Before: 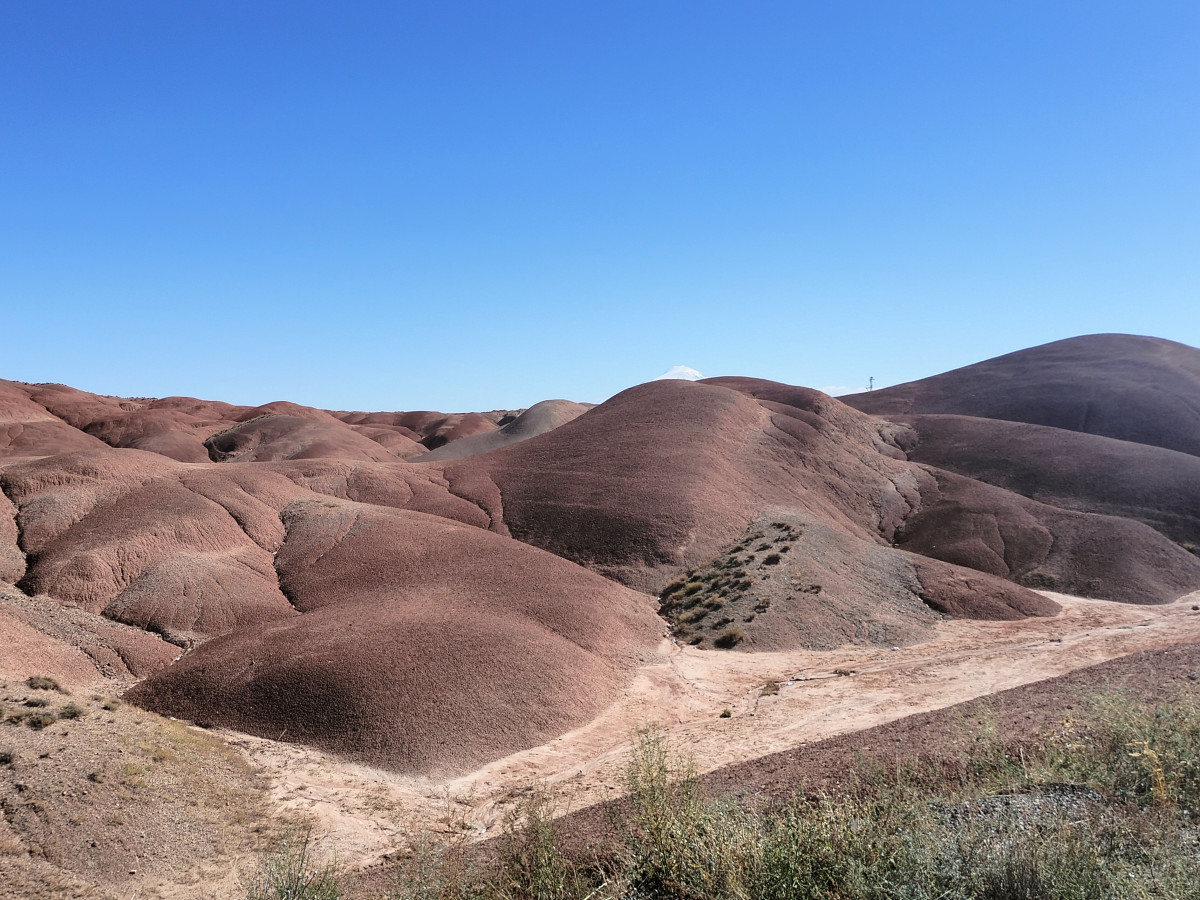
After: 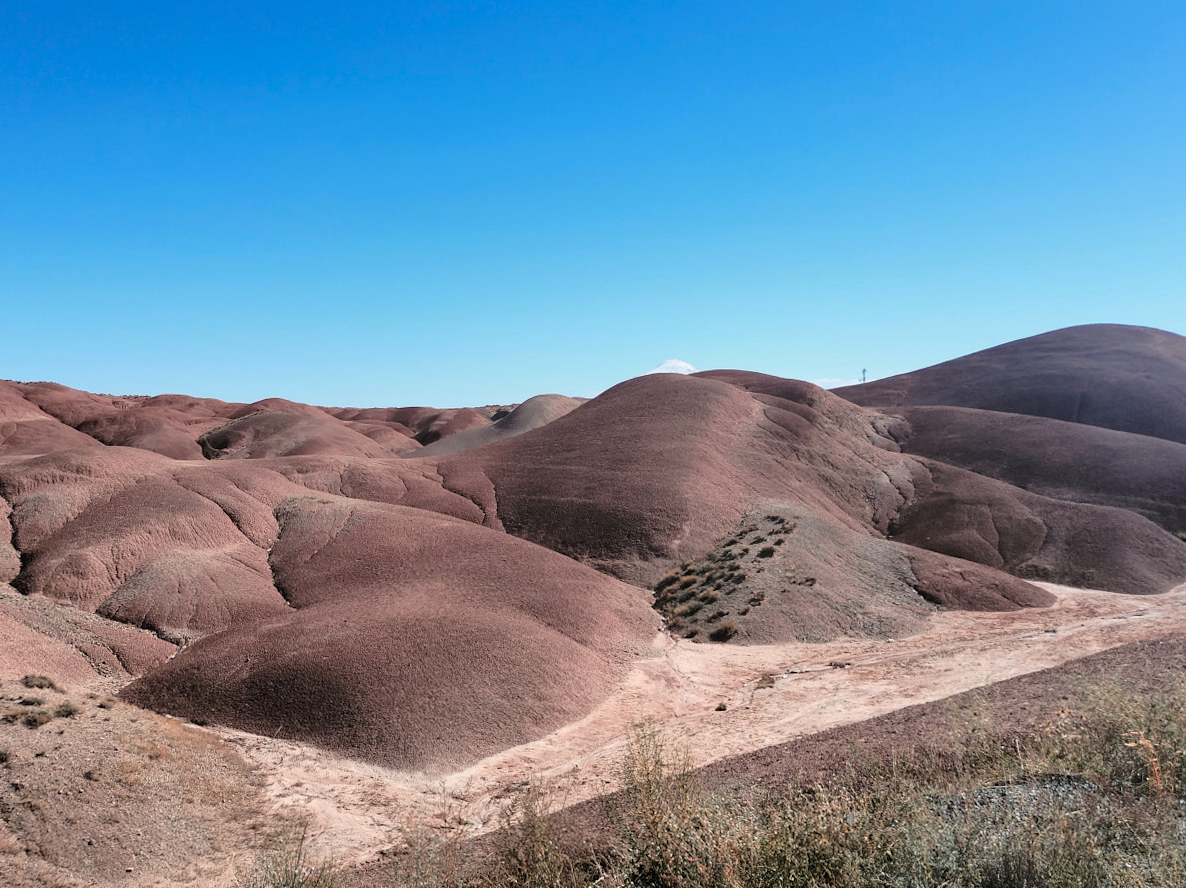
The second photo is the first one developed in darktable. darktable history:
rotate and perspective: rotation -0.45°, automatic cropping original format, crop left 0.008, crop right 0.992, crop top 0.012, crop bottom 0.988
color zones: curves: ch2 [(0, 0.488) (0.143, 0.417) (0.286, 0.212) (0.429, 0.179) (0.571, 0.154) (0.714, 0.415) (0.857, 0.495) (1, 0.488)]
